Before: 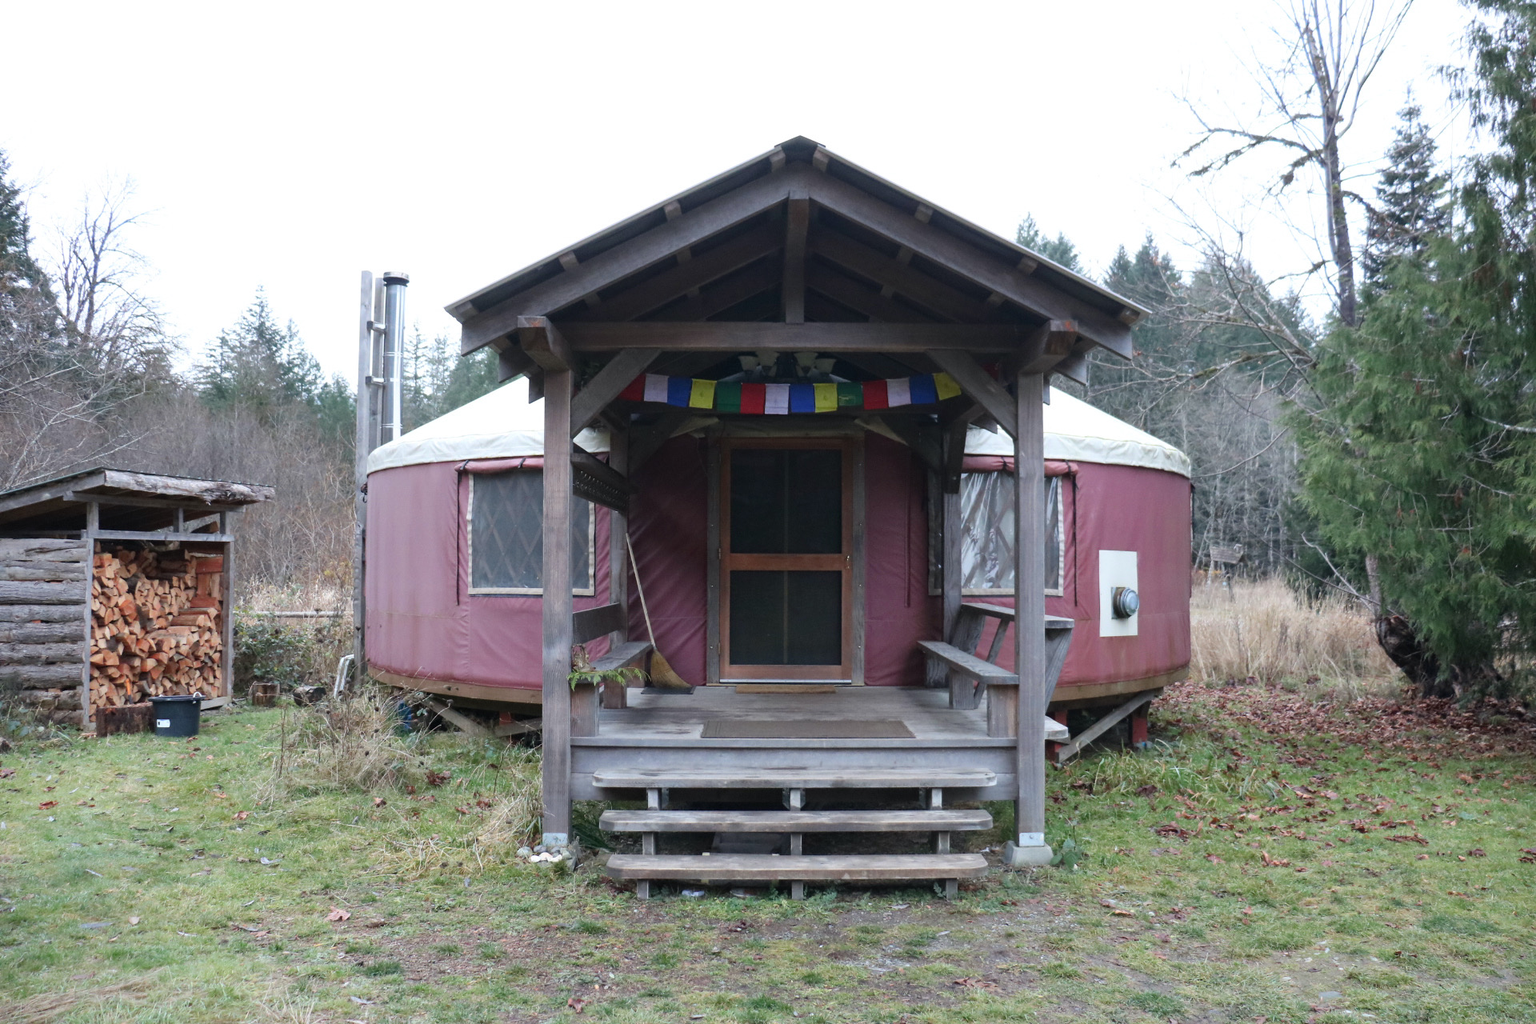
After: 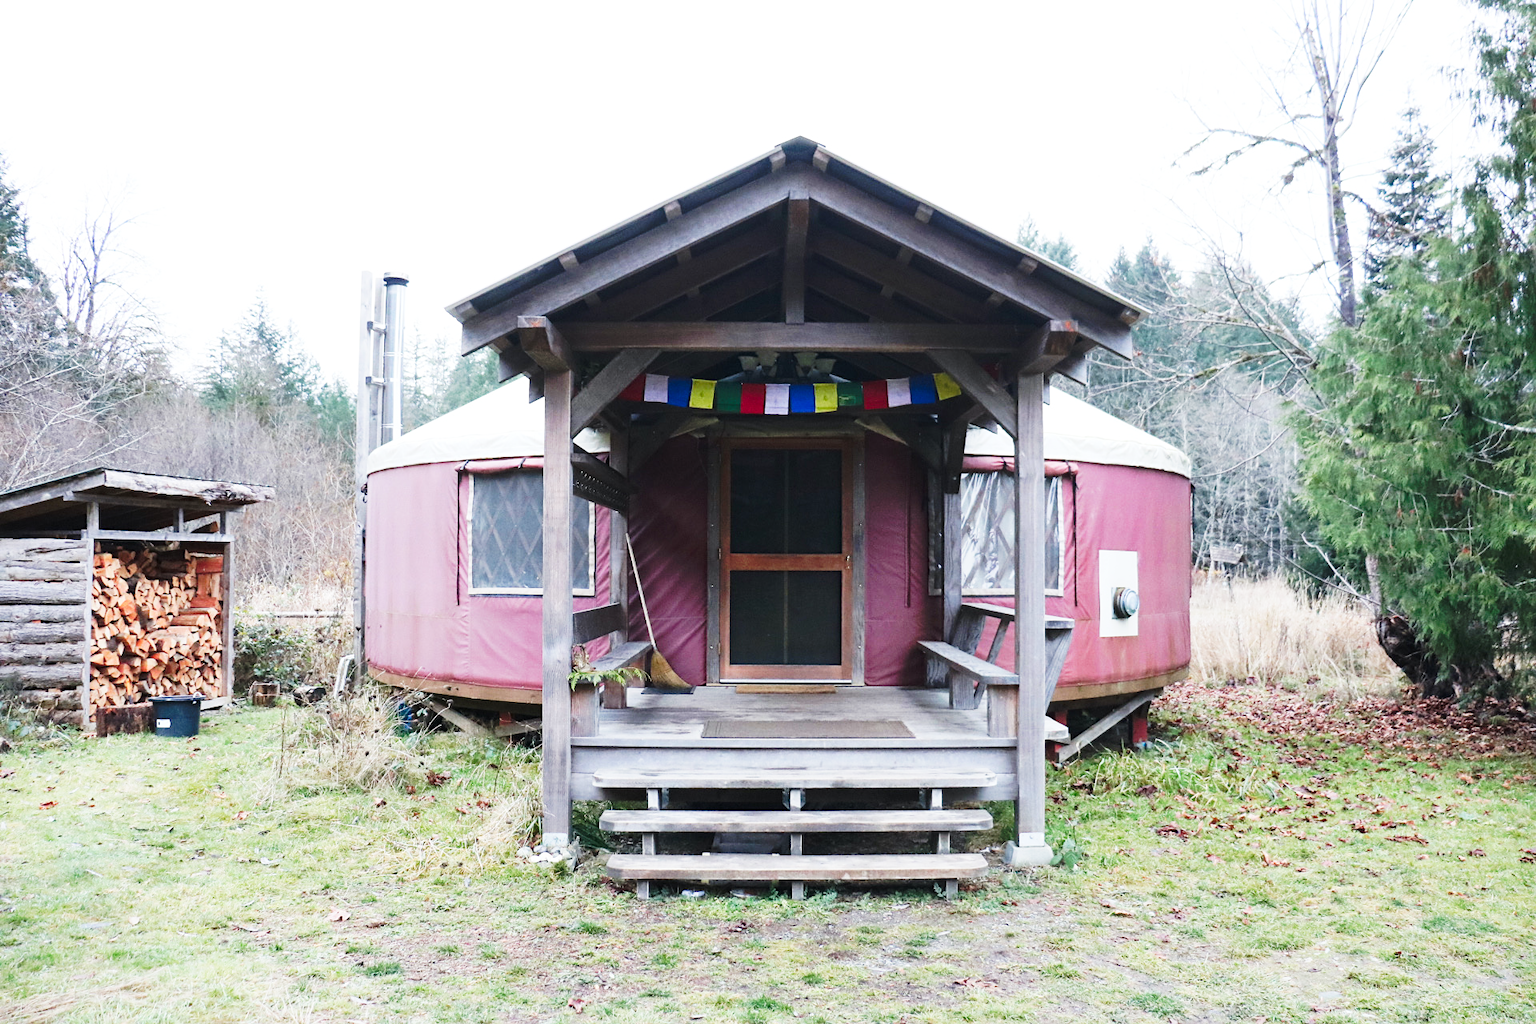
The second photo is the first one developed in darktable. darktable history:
tone curve: curves: ch0 [(0, 0) (0.003, 0.003) (0.011, 0.013) (0.025, 0.028) (0.044, 0.05) (0.069, 0.078) (0.1, 0.113) (0.136, 0.153) (0.177, 0.2) (0.224, 0.271) (0.277, 0.374) (0.335, 0.47) (0.399, 0.574) (0.468, 0.688) (0.543, 0.79) (0.623, 0.859) (0.709, 0.919) (0.801, 0.957) (0.898, 0.978) (1, 1)], preserve colors none
sharpen: amount 0.208
